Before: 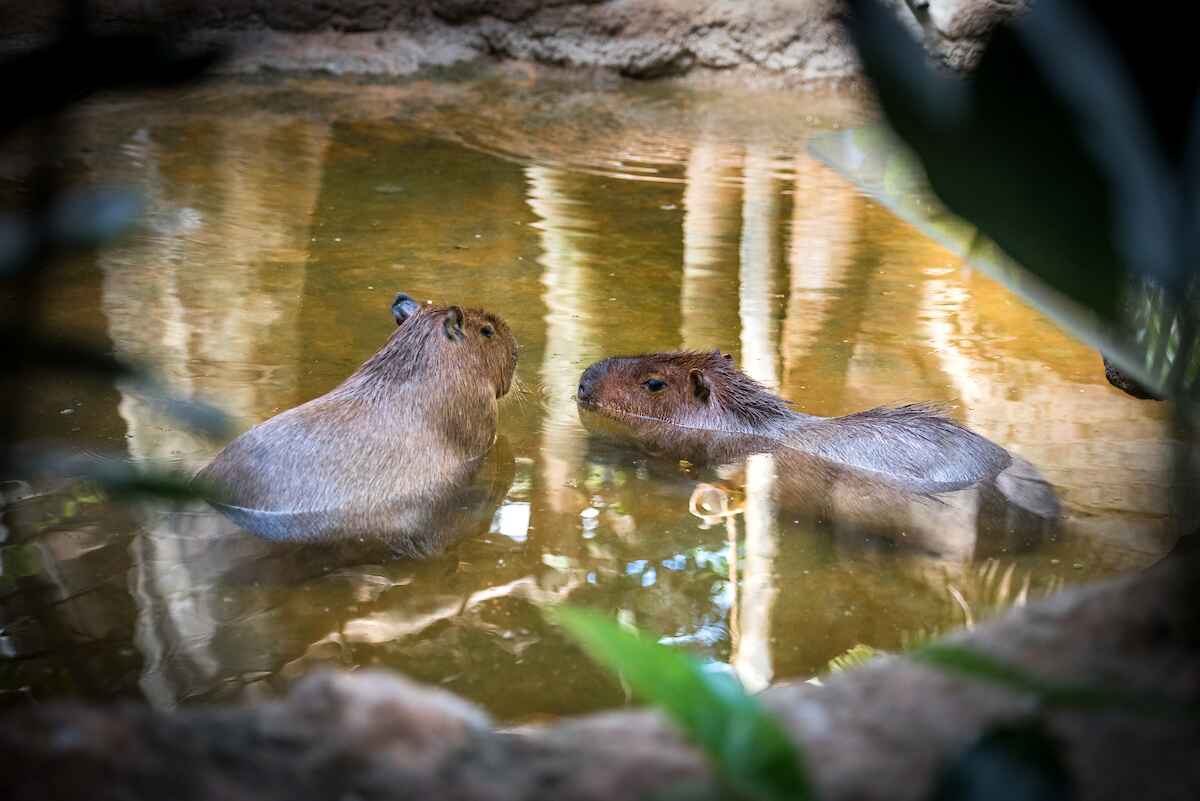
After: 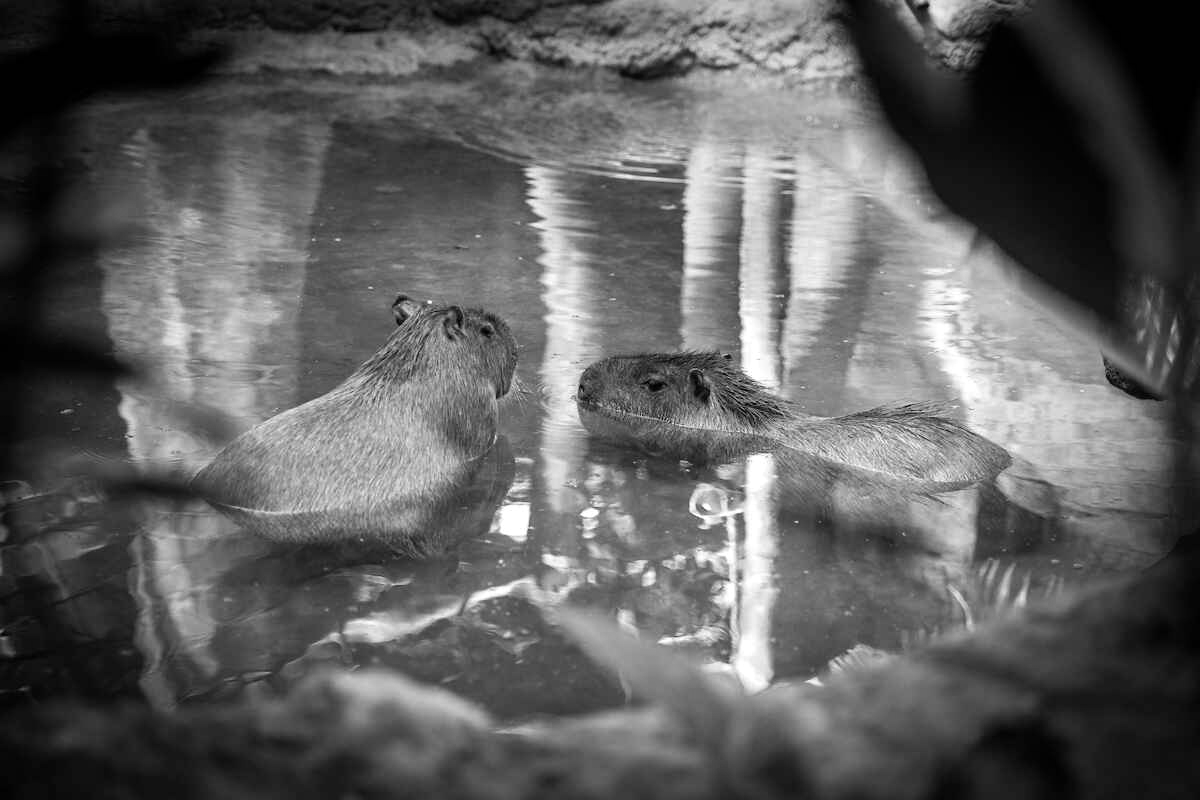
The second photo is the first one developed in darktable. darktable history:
crop: bottom 0.071%
rgb levels: mode RGB, independent channels, levels [[0, 0.5, 1], [0, 0.521, 1], [0, 0.536, 1]]
monochrome: on, module defaults
white balance: red 0.948, green 1.02, blue 1.176
